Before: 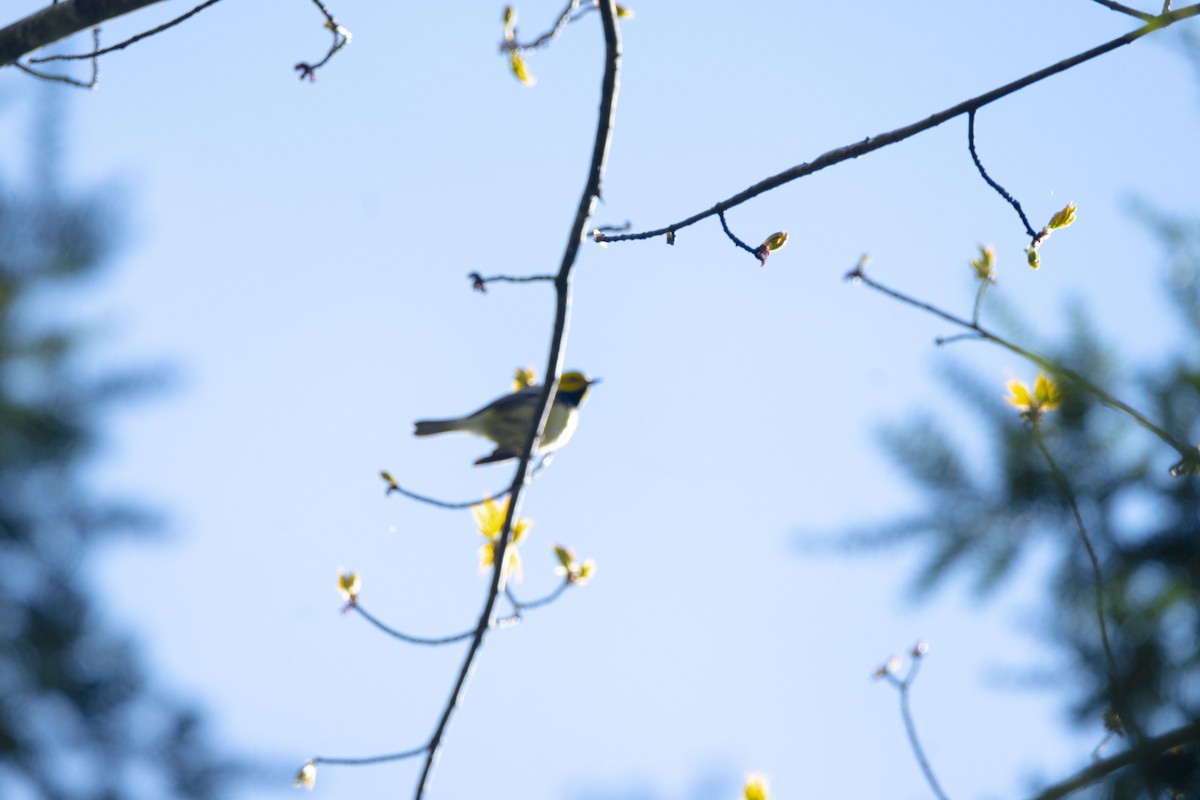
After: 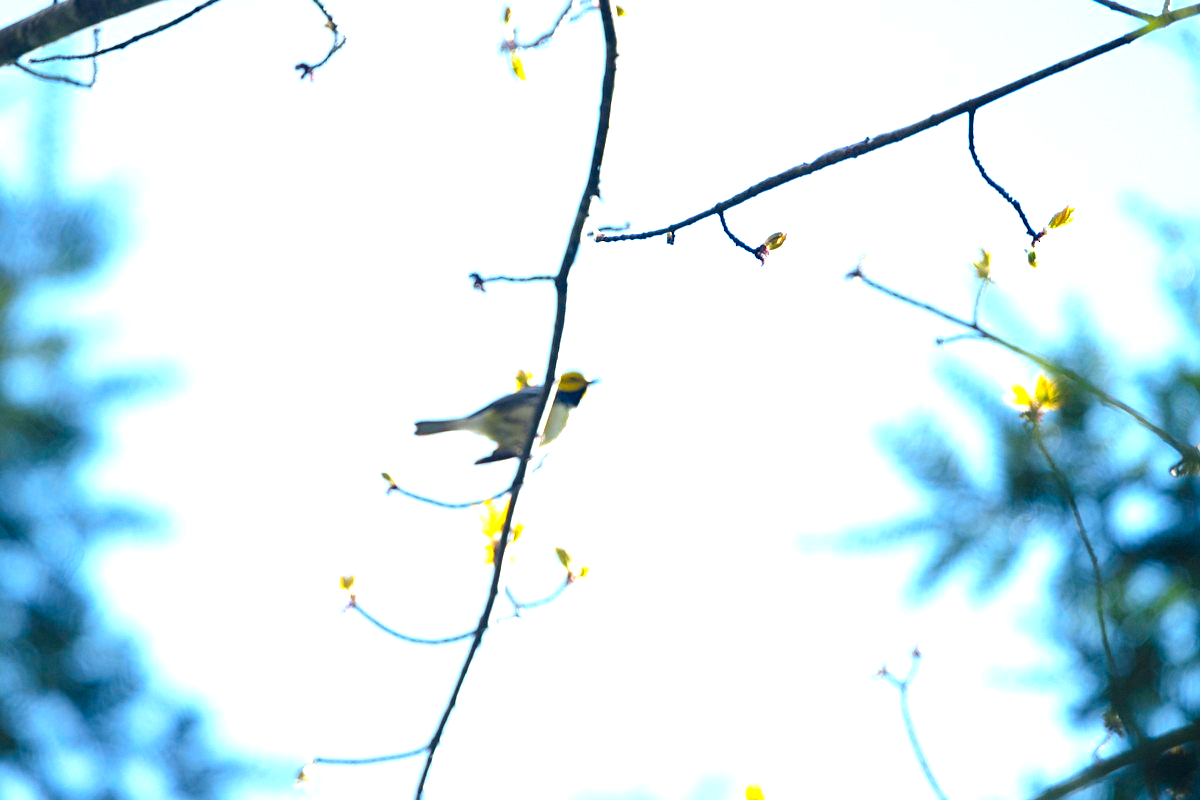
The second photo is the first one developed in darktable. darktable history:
sharpen: radius 2.193, amount 0.382, threshold 0.064
exposure: black level correction -0.002, exposure 1.114 EV, compensate highlight preservation false
